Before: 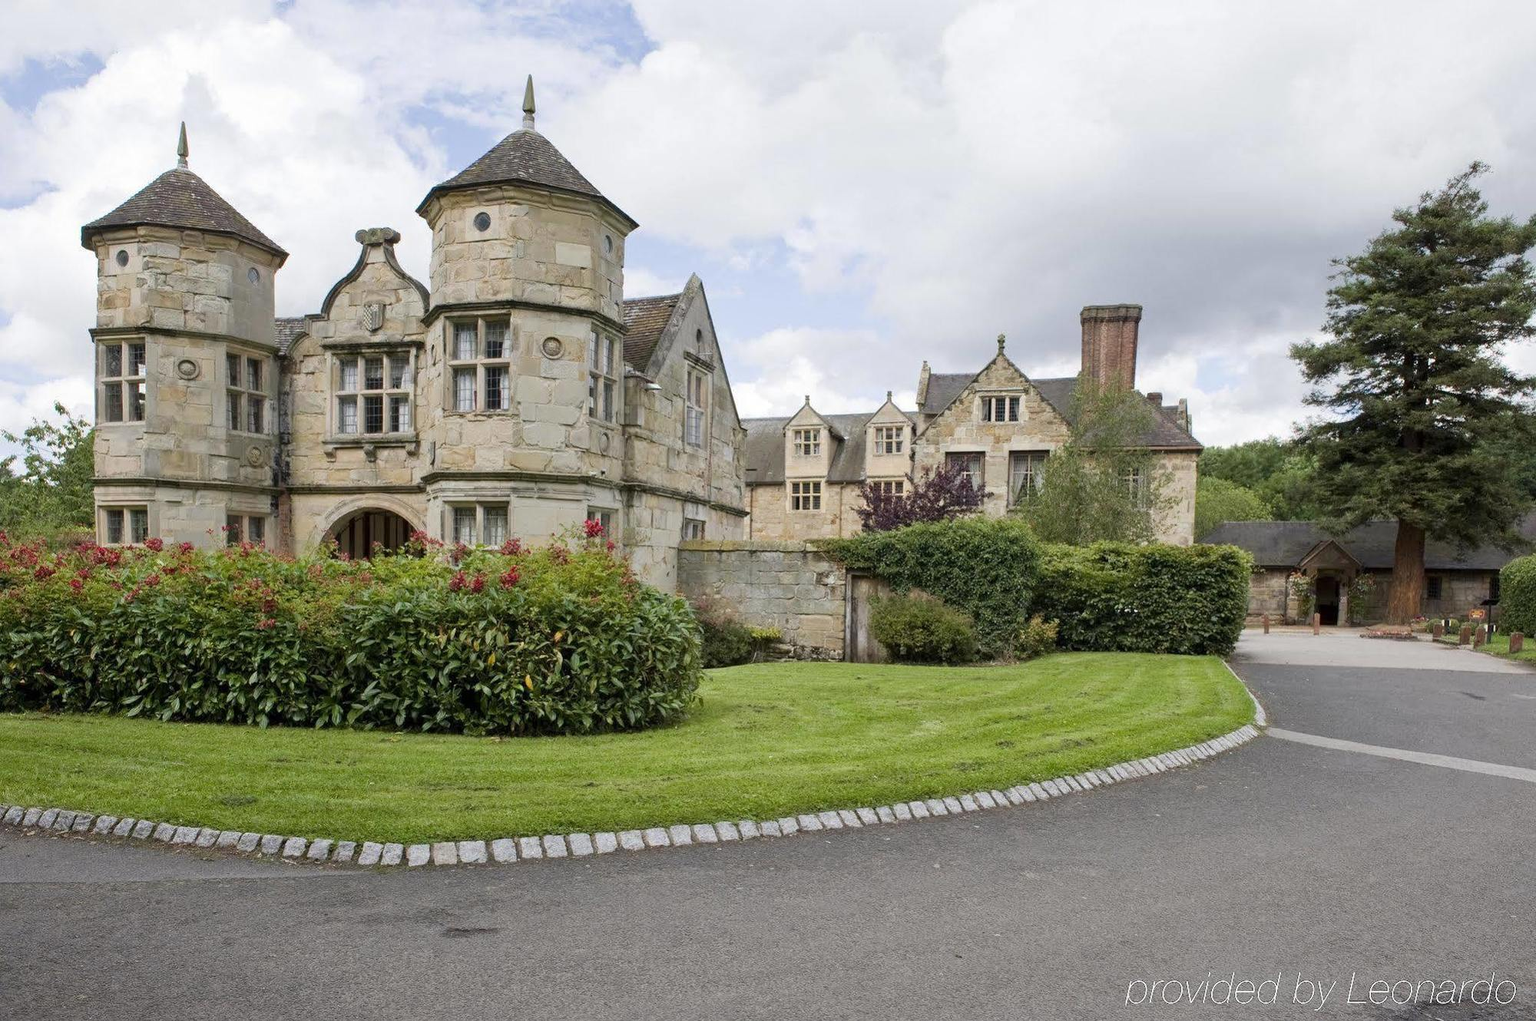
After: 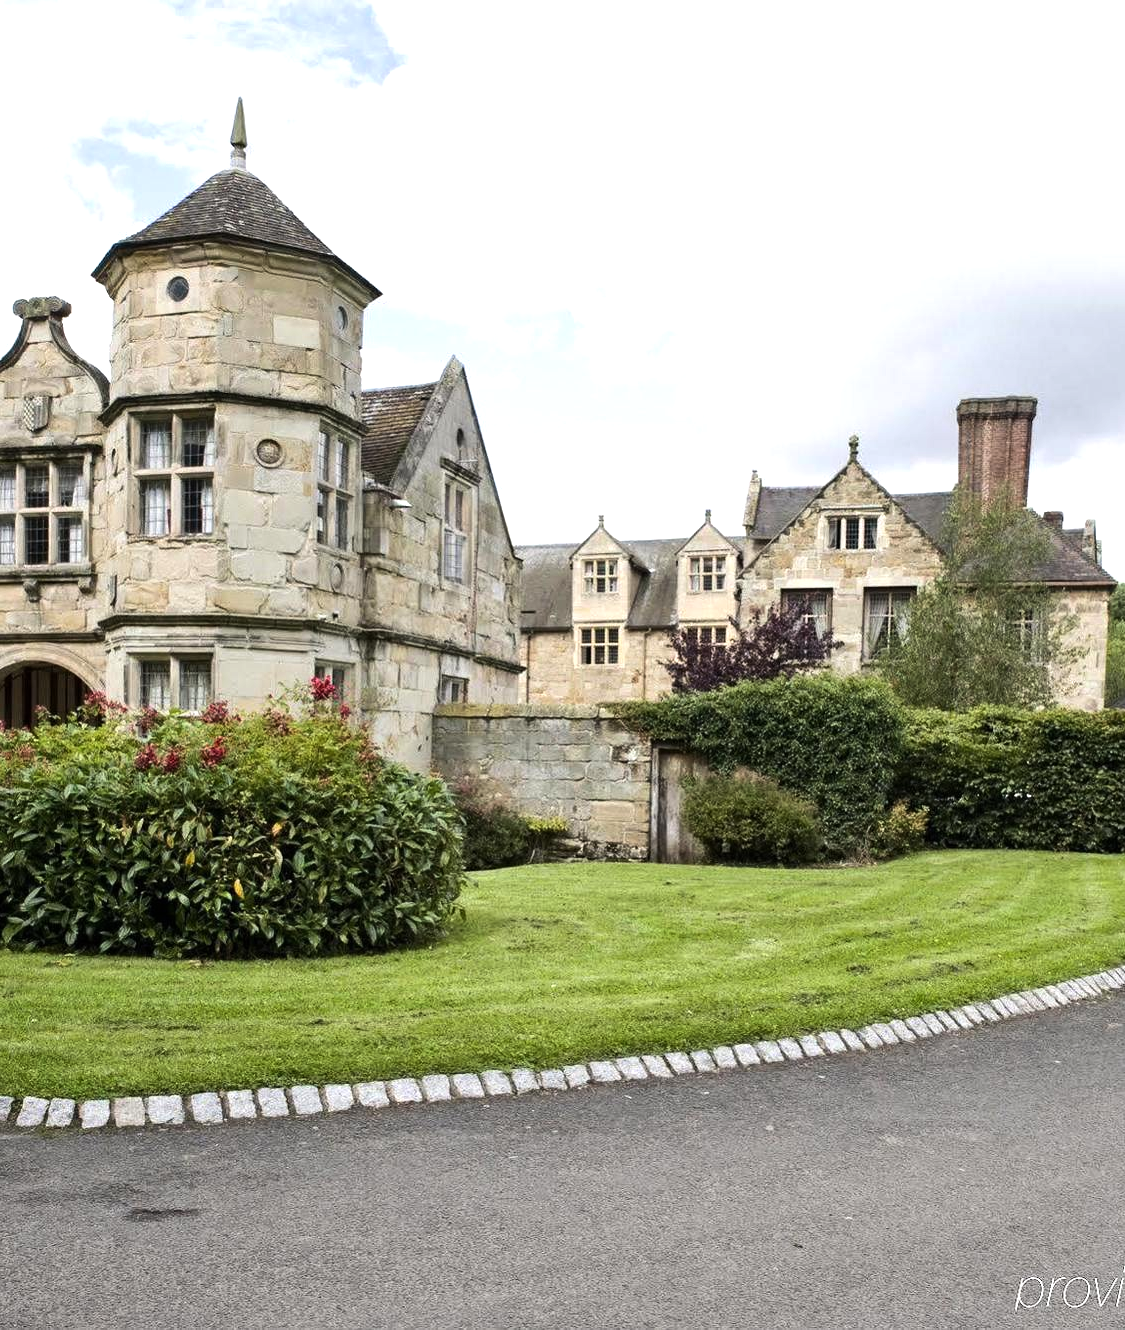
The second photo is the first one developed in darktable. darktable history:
crop and rotate: left 22.516%, right 21.234%
tone equalizer: -8 EV -0.75 EV, -7 EV -0.7 EV, -6 EV -0.6 EV, -5 EV -0.4 EV, -3 EV 0.4 EV, -2 EV 0.6 EV, -1 EV 0.7 EV, +0 EV 0.75 EV, edges refinement/feathering 500, mask exposure compensation -1.57 EV, preserve details no
